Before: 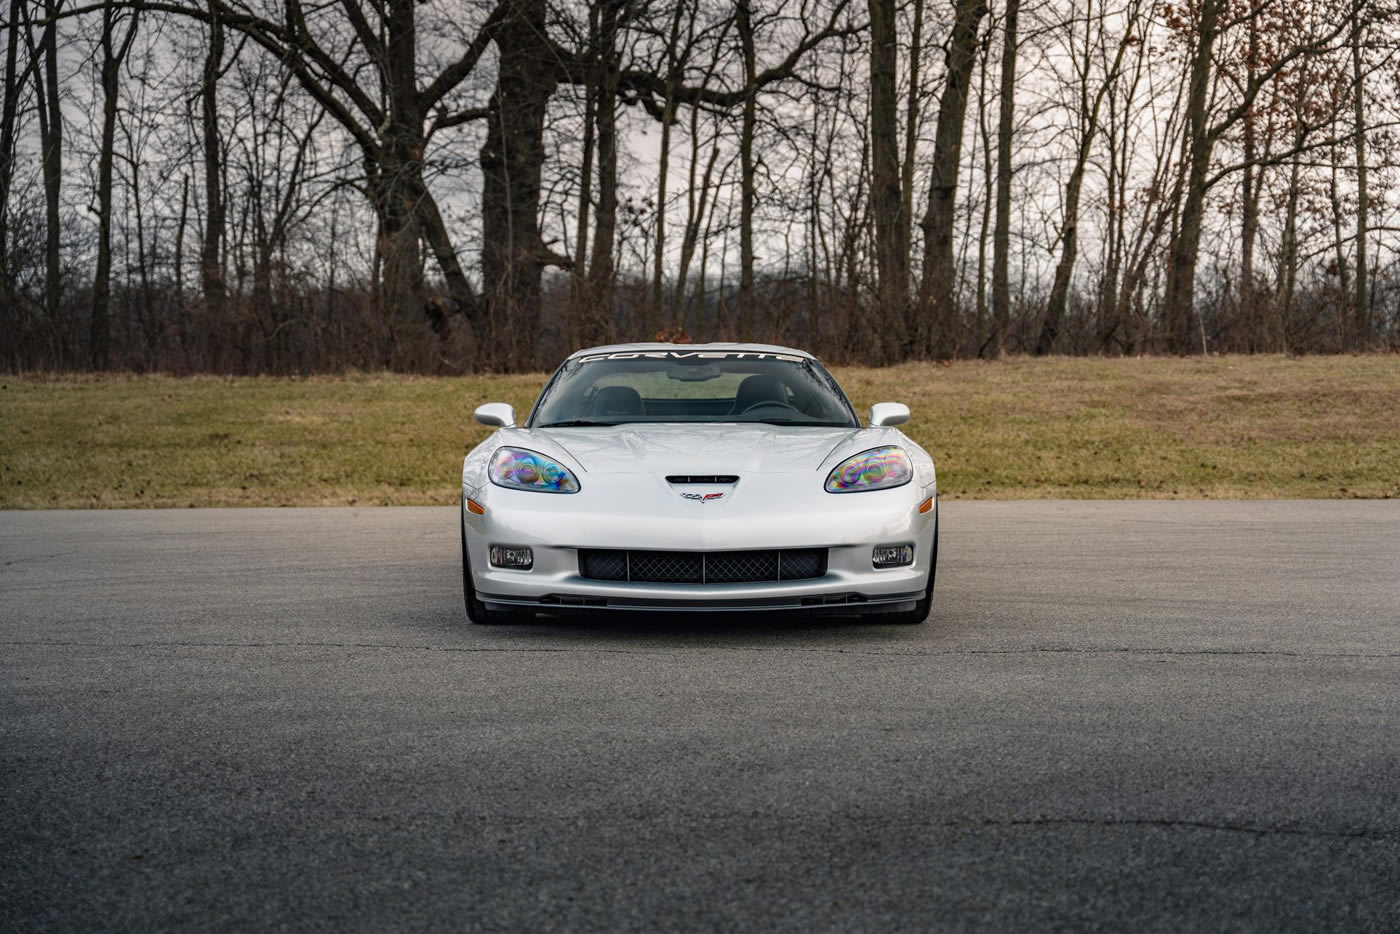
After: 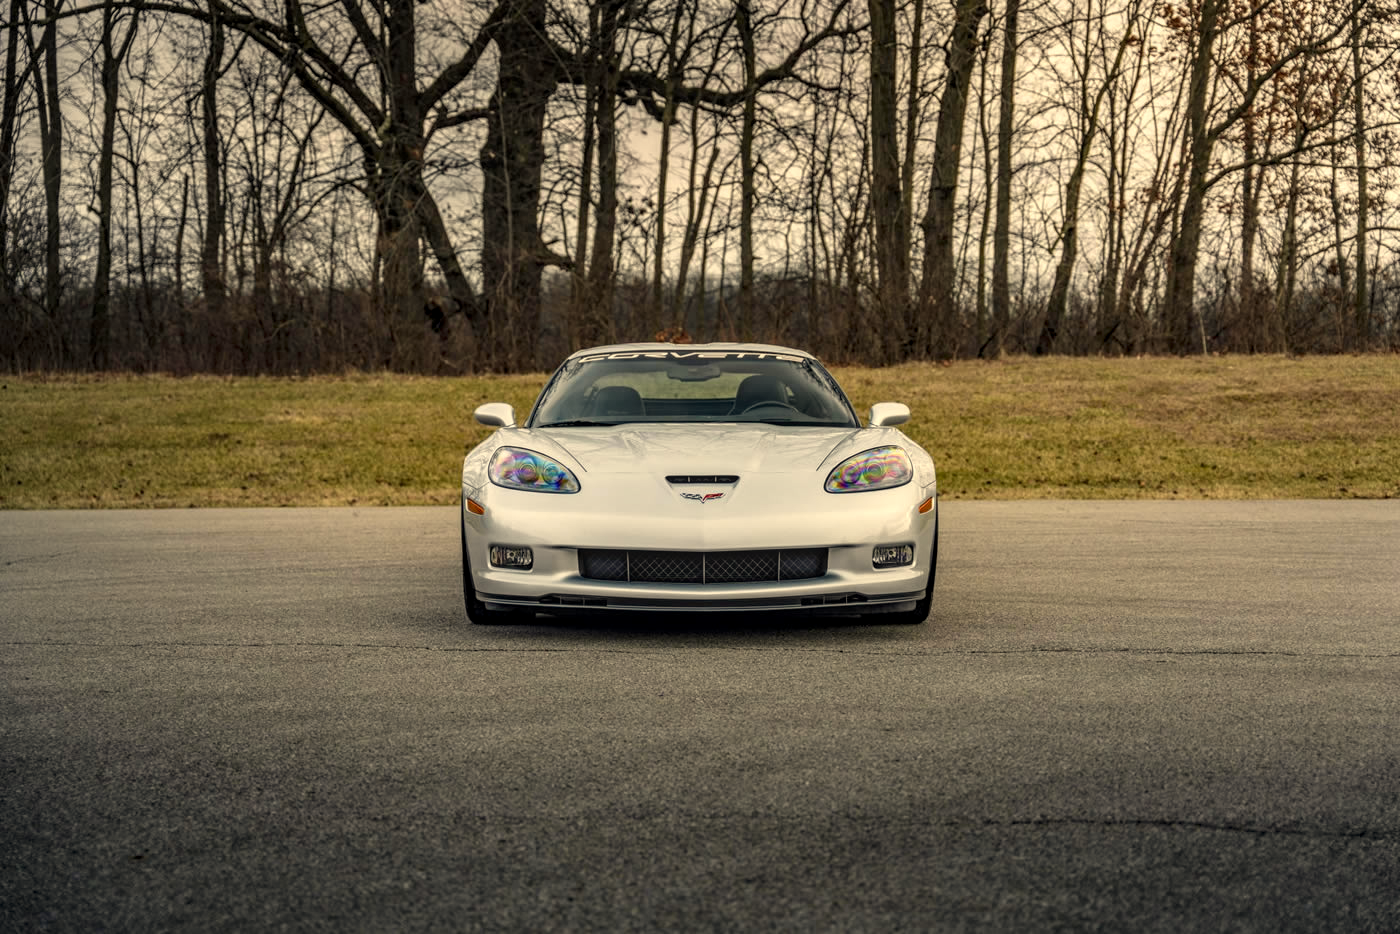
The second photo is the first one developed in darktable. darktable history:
color correction: highlights a* 2.44, highlights b* 22.81
local contrast: detail 130%
